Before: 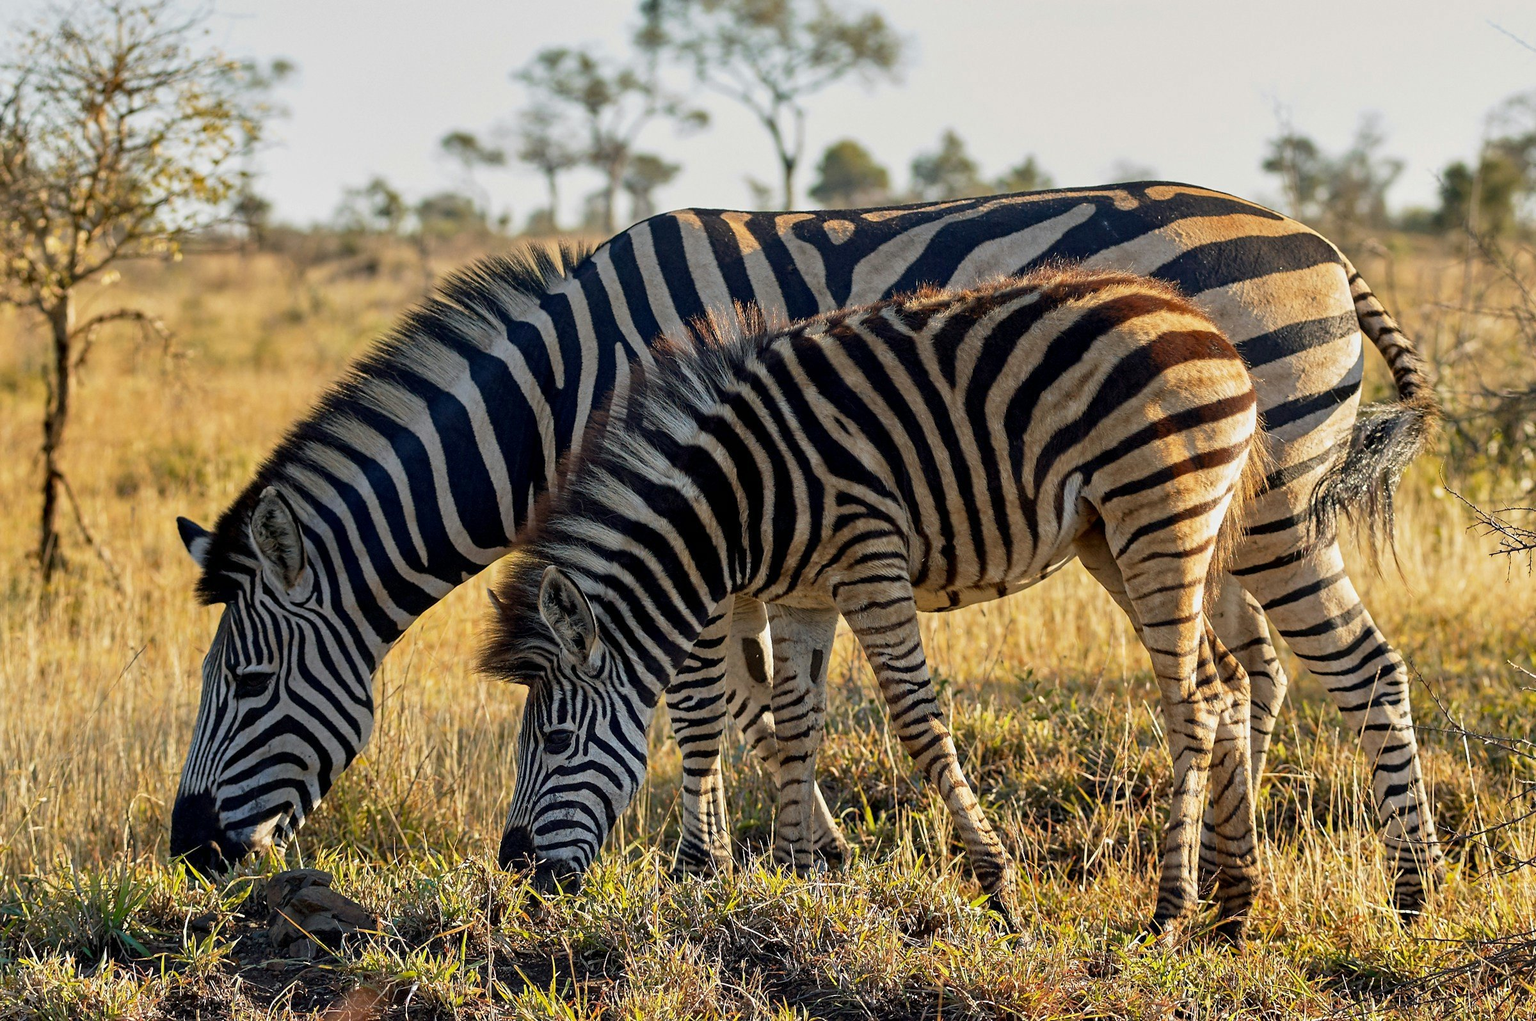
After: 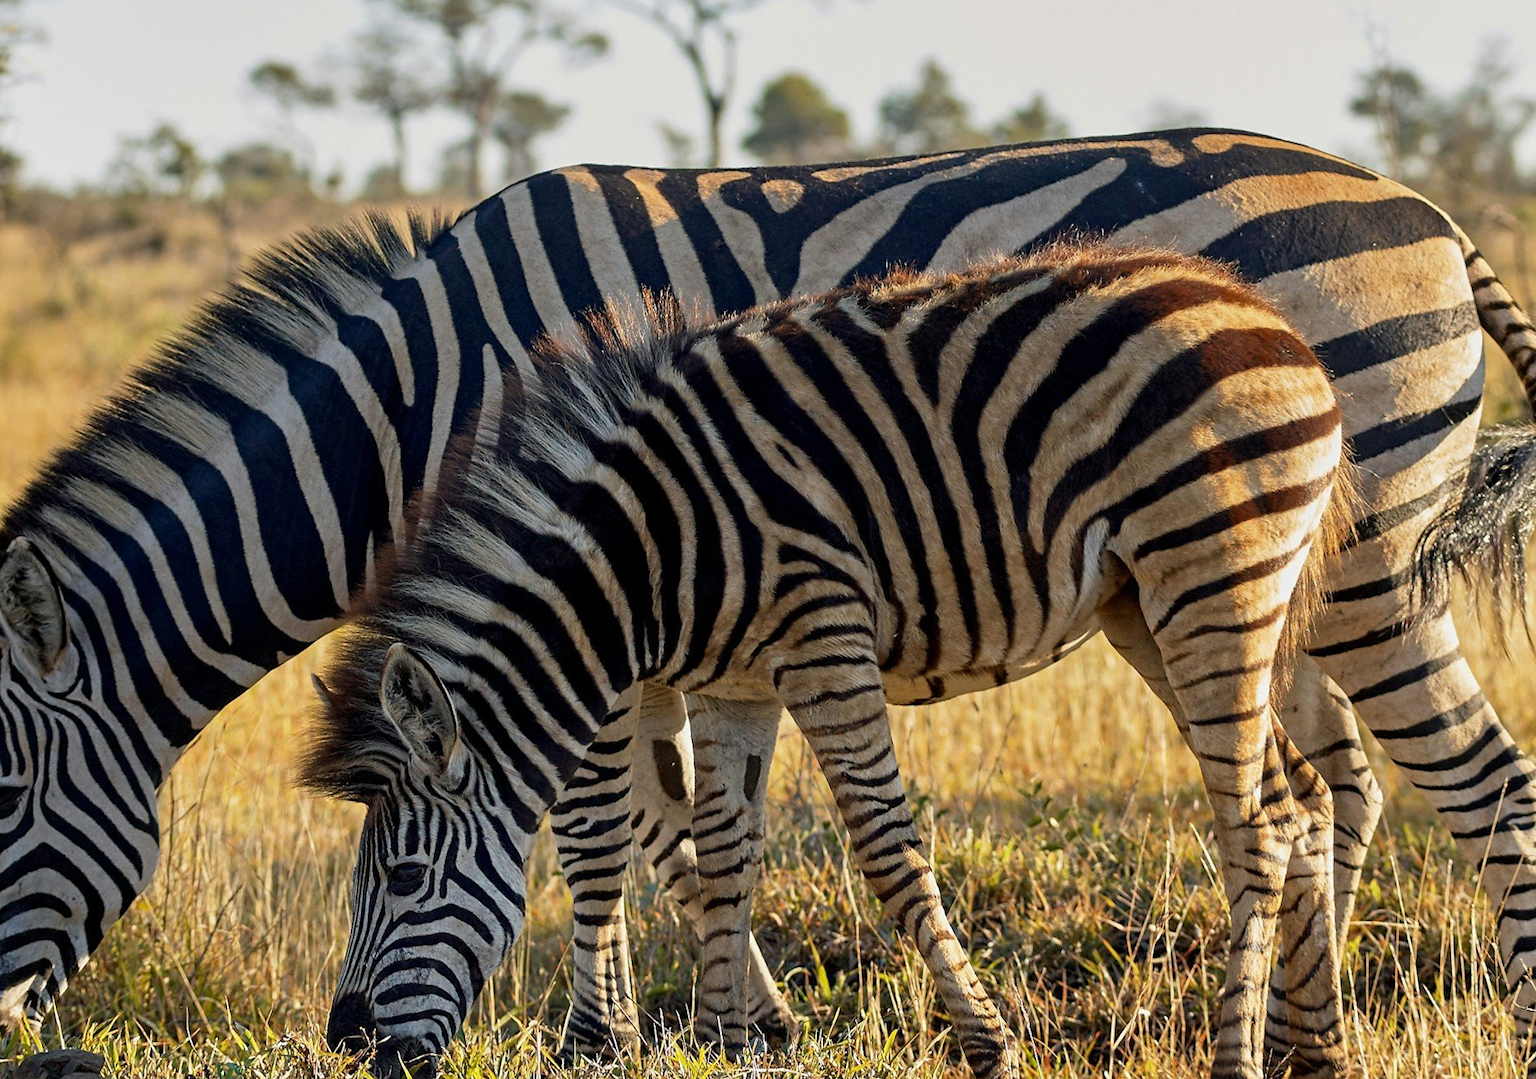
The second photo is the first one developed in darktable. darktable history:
crop: left 16.61%, top 8.441%, right 8.71%, bottom 12.624%
